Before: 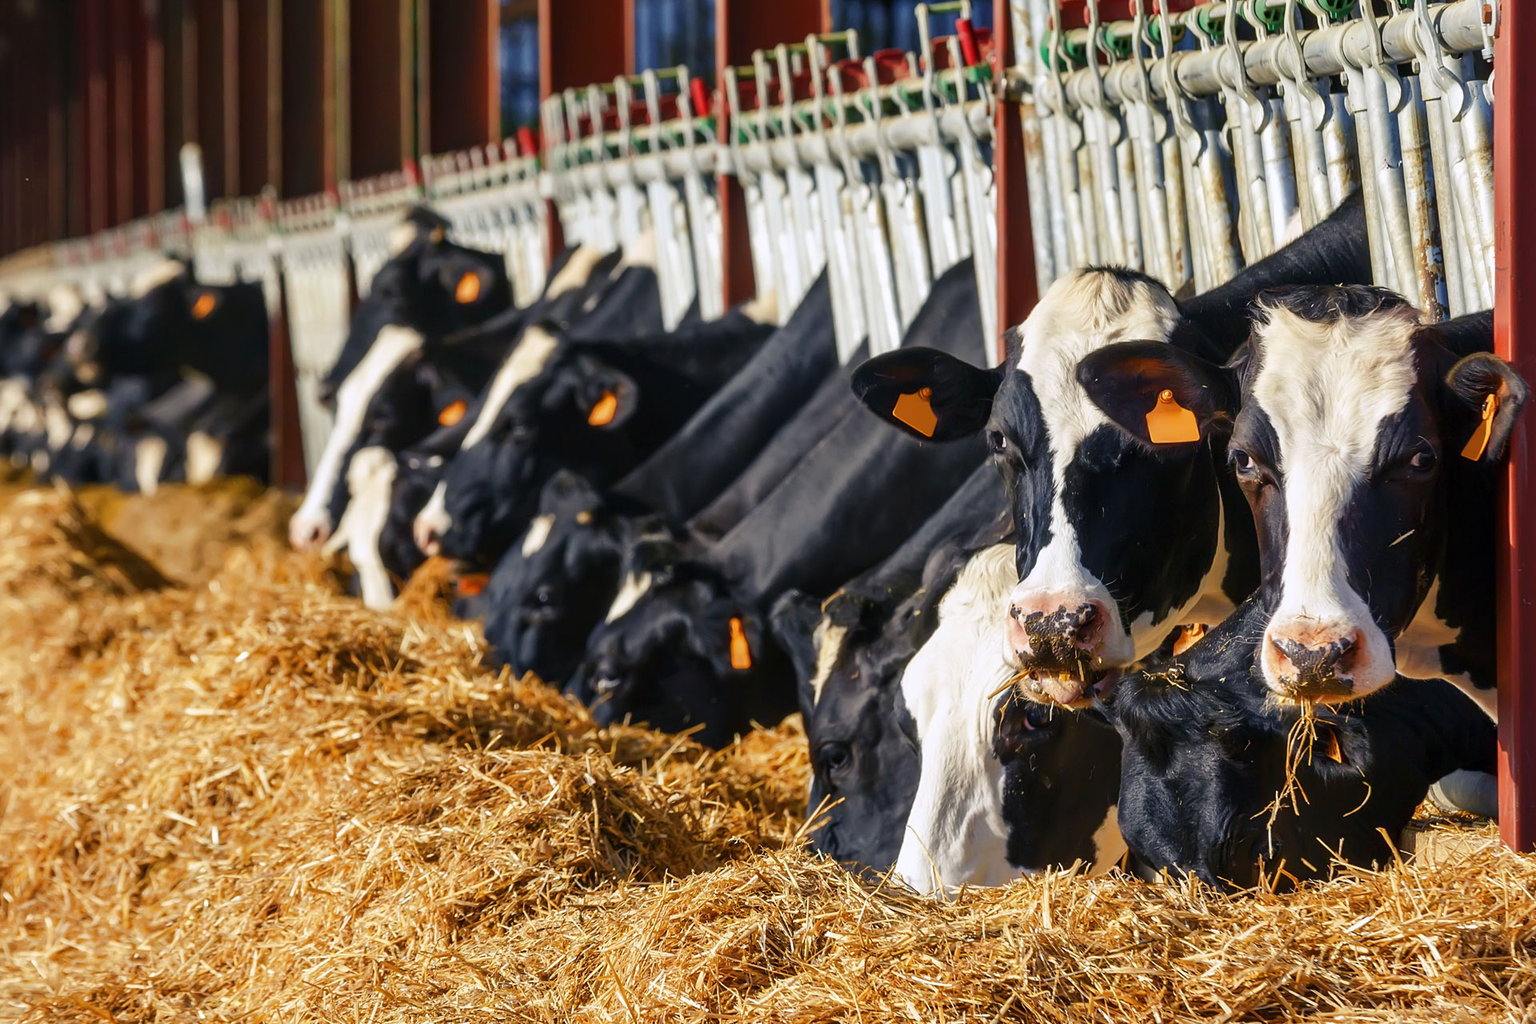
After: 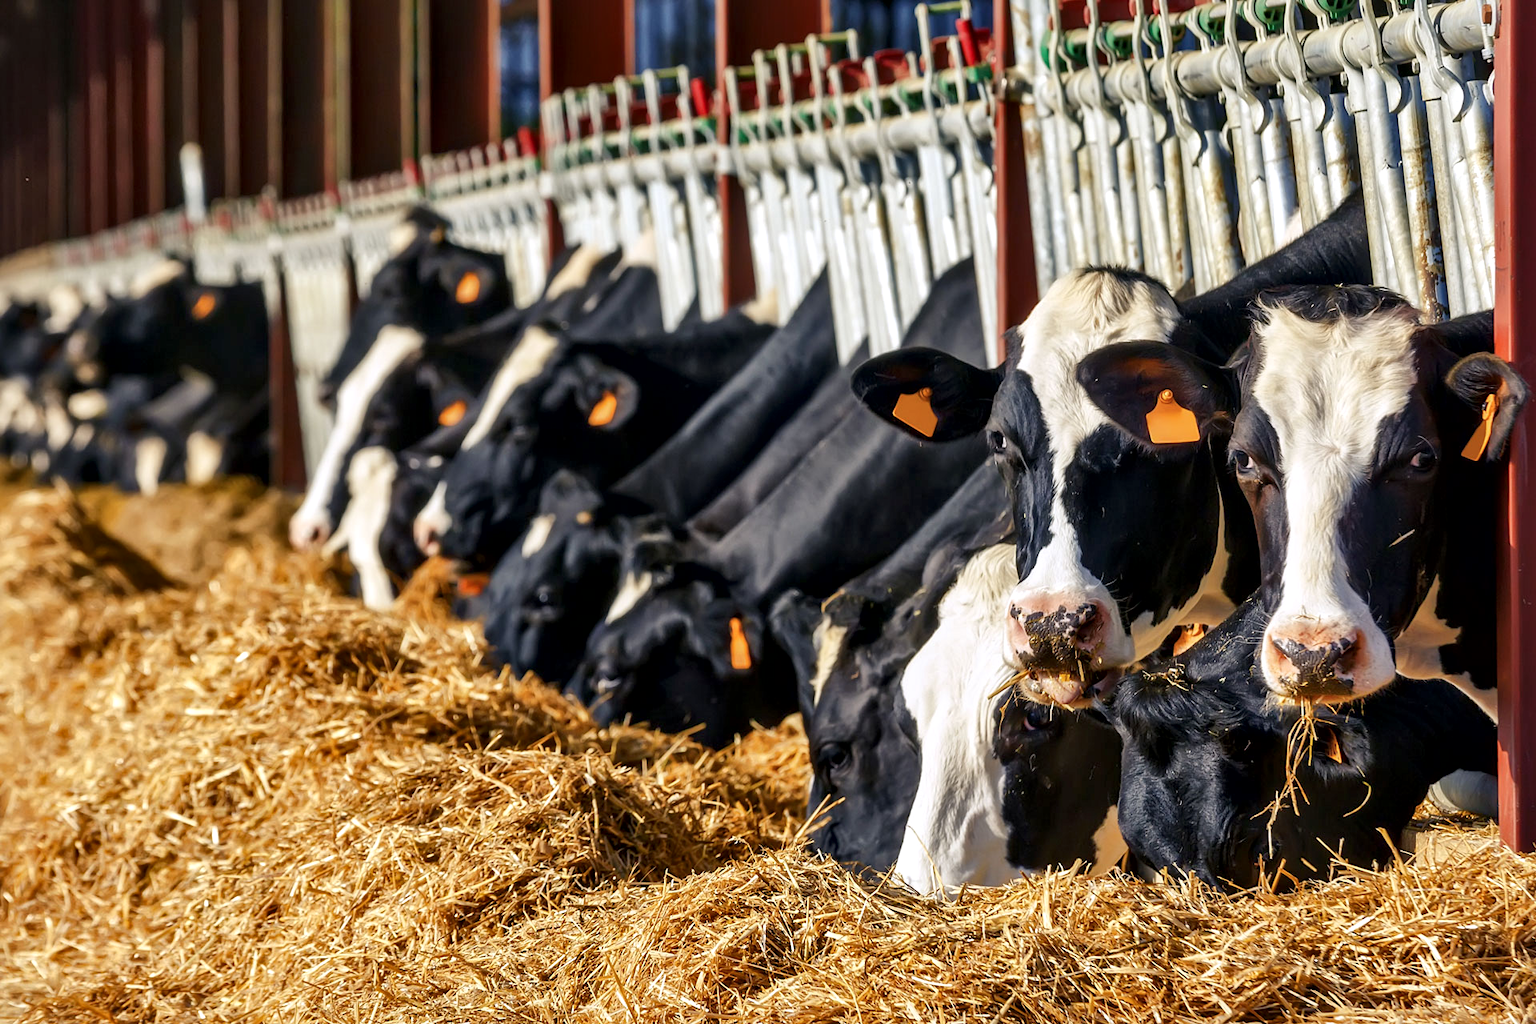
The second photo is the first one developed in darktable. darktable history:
local contrast: mode bilateral grid, contrast 24, coarseness 48, detail 151%, midtone range 0.2
